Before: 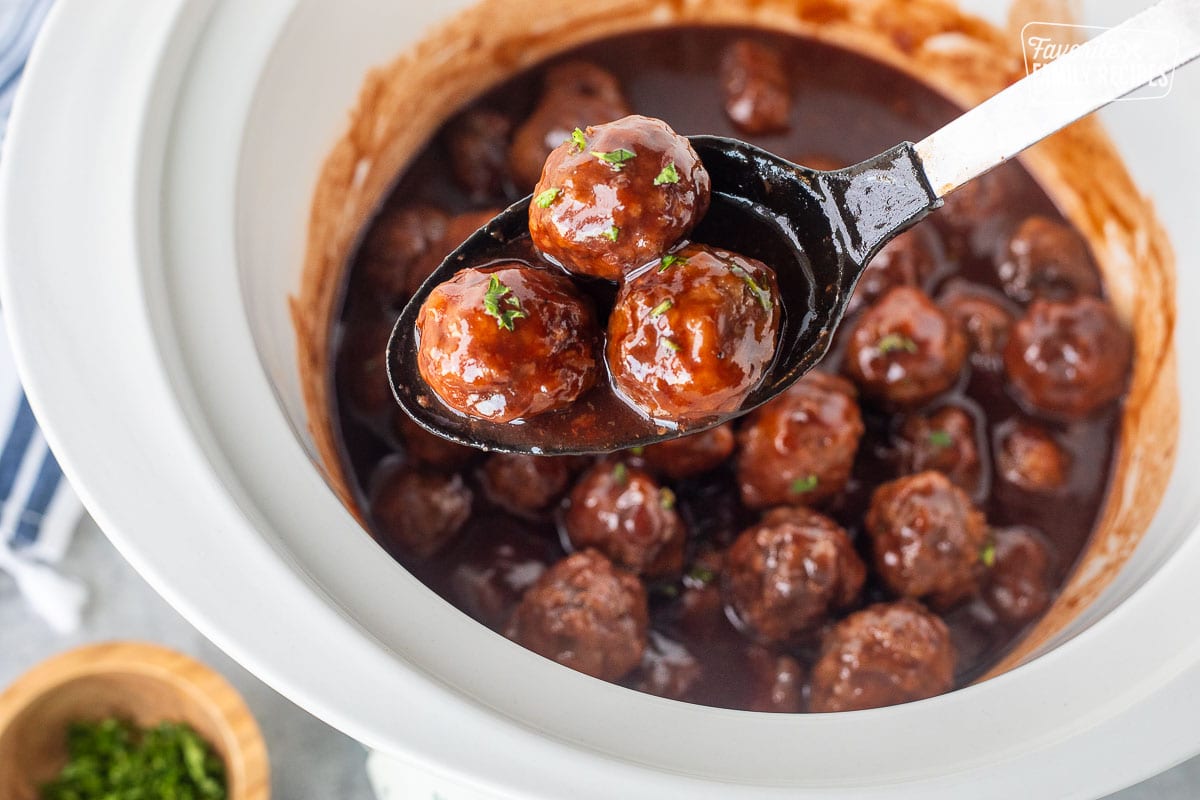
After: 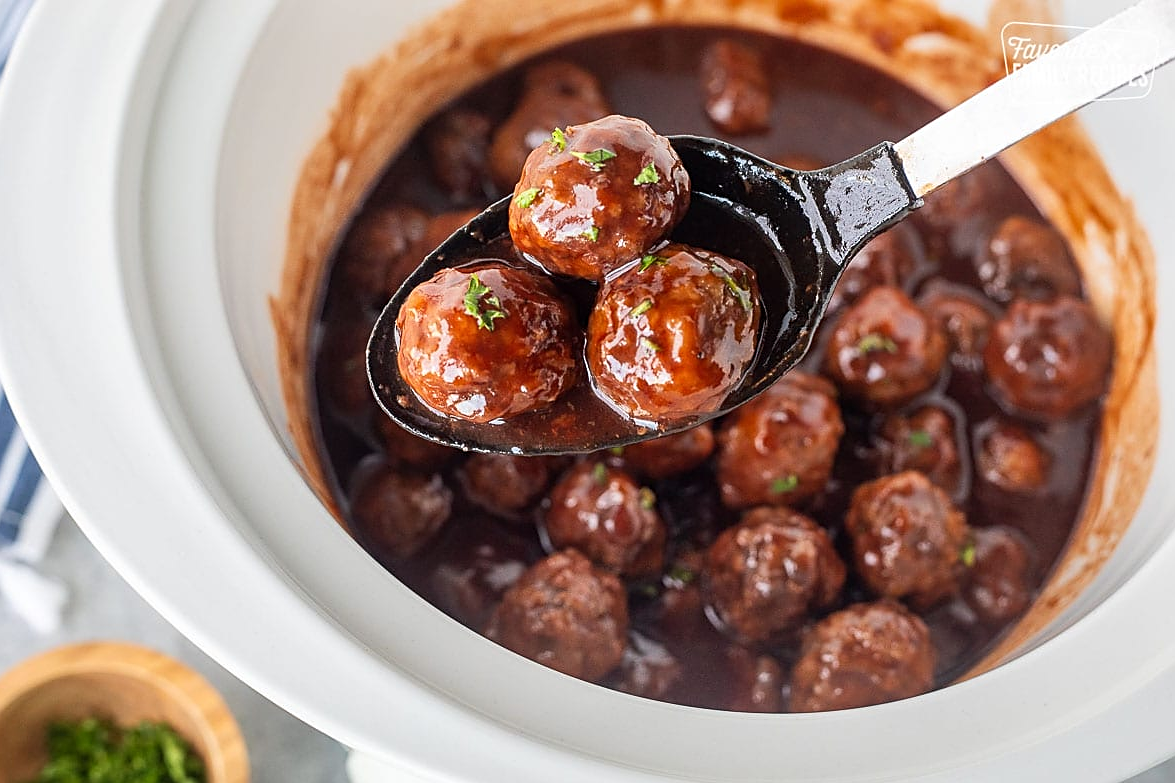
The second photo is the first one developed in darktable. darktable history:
crop: left 1.743%, right 0.268%, bottom 2.011%
sharpen: on, module defaults
